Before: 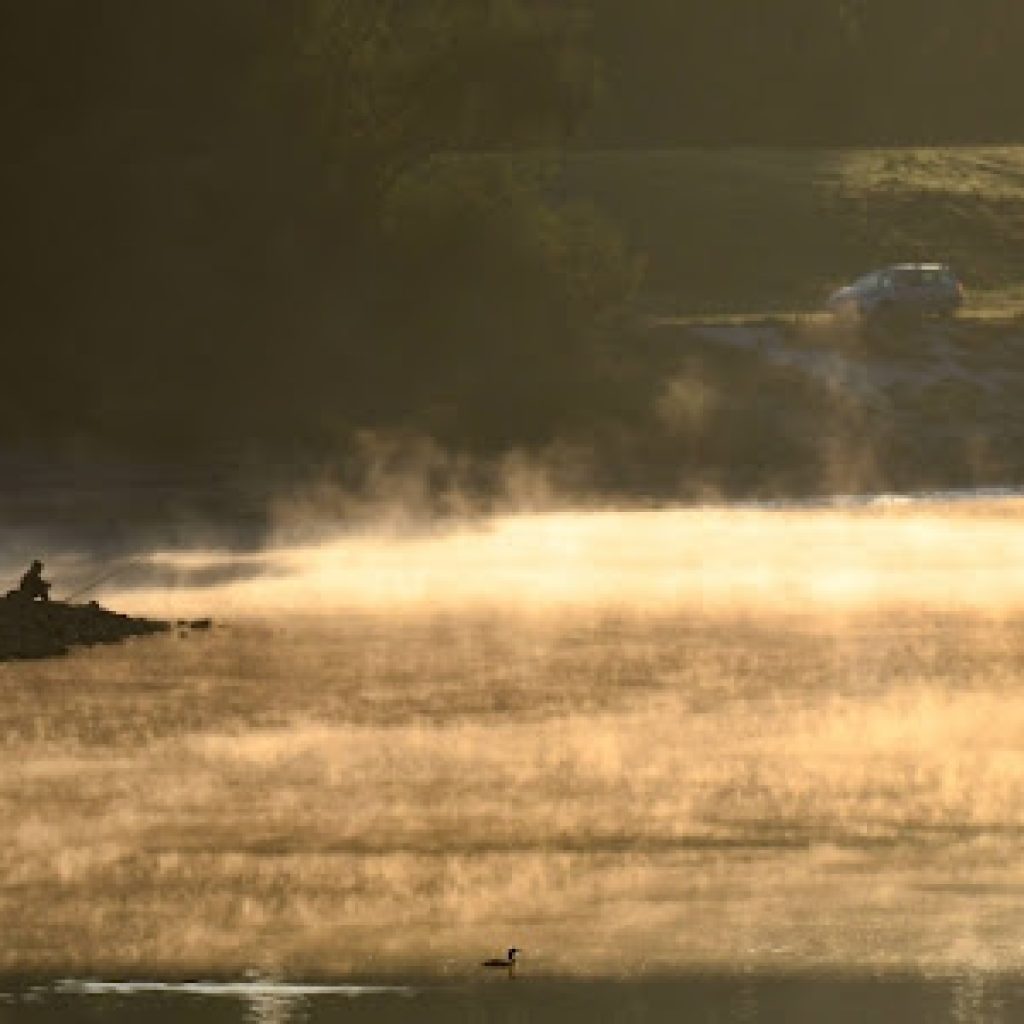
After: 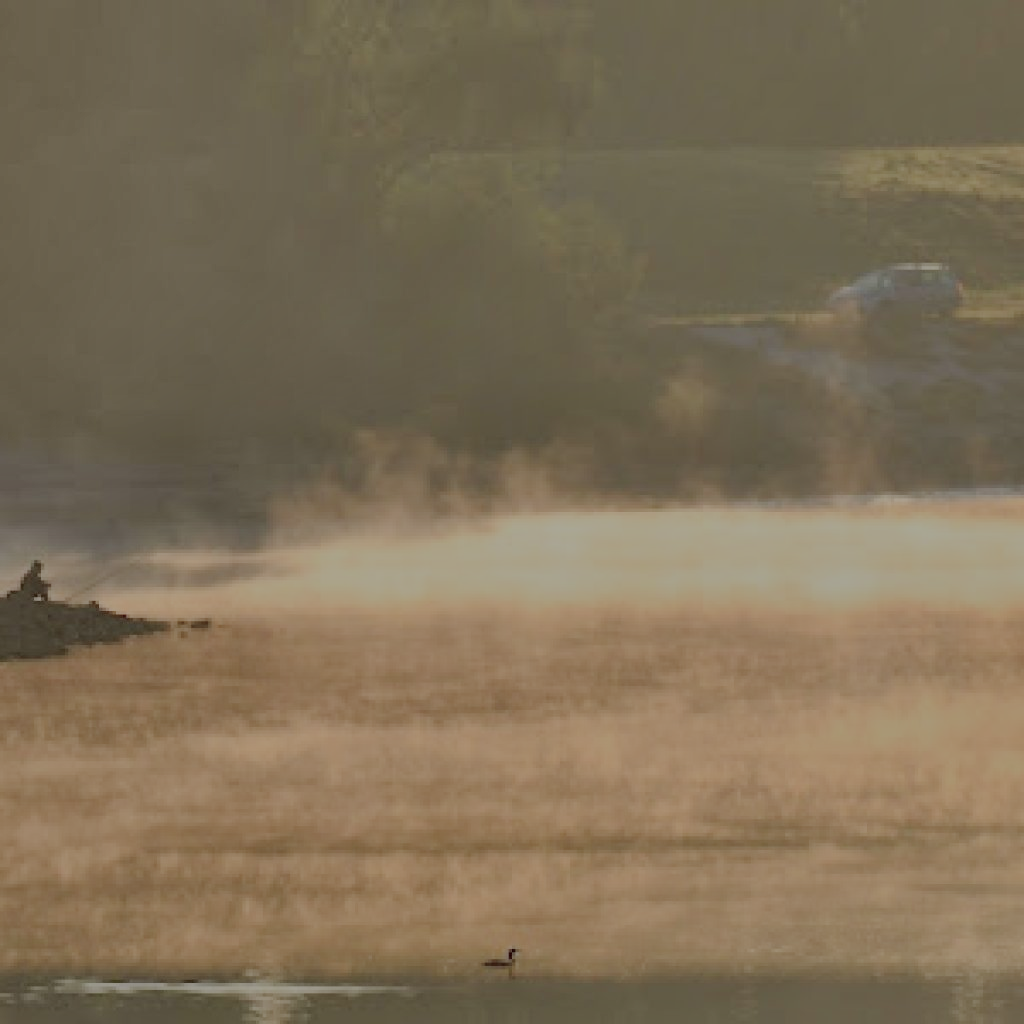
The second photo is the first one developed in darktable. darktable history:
shadows and highlights: shadows 76.81, highlights -60.58, soften with gaussian
filmic rgb: black relative exposure -15.95 EV, white relative exposure 7.97 EV, threshold 3.02 EV, hardness 4.13, latitude 49.48%, contrast 0.514, enable highlight reconstruction true
